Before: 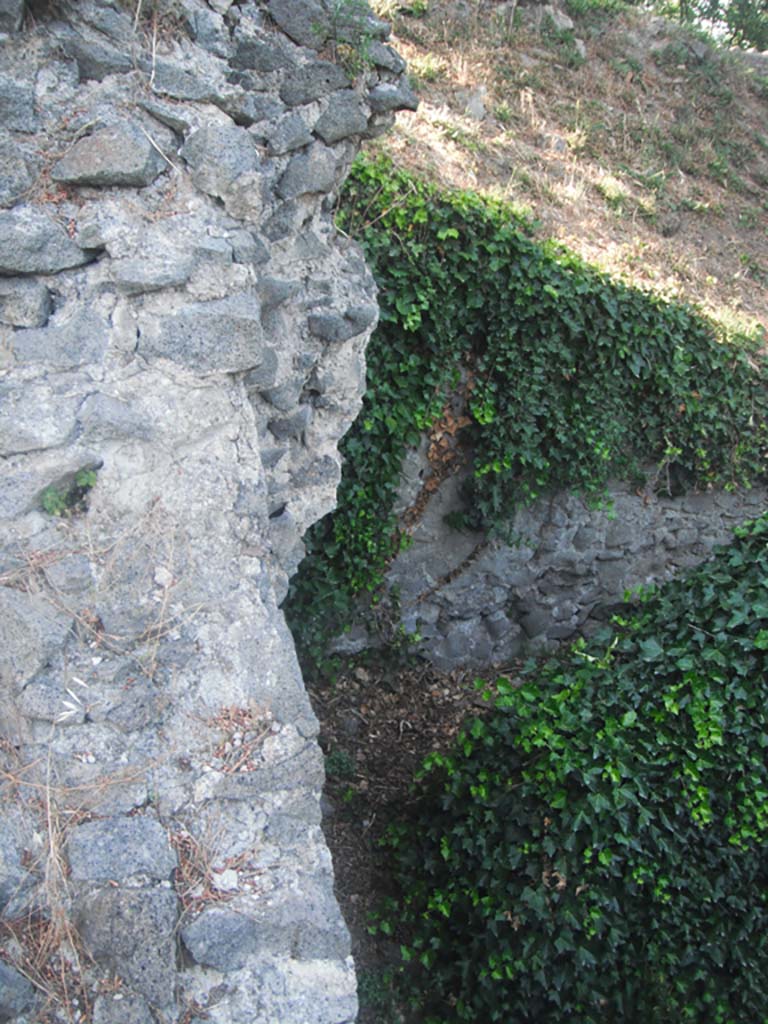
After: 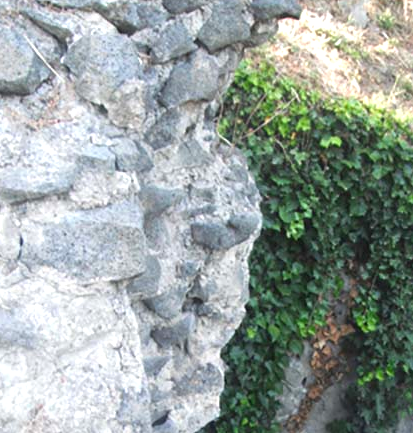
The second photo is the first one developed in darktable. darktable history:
crop: left 15.306%, top 9.065%, right 30.789%, bottom 48.638%
exposure: black level correction 0.001, exposure 0.5 EV, compensate exposure bias true, compensate highlight preservation false
